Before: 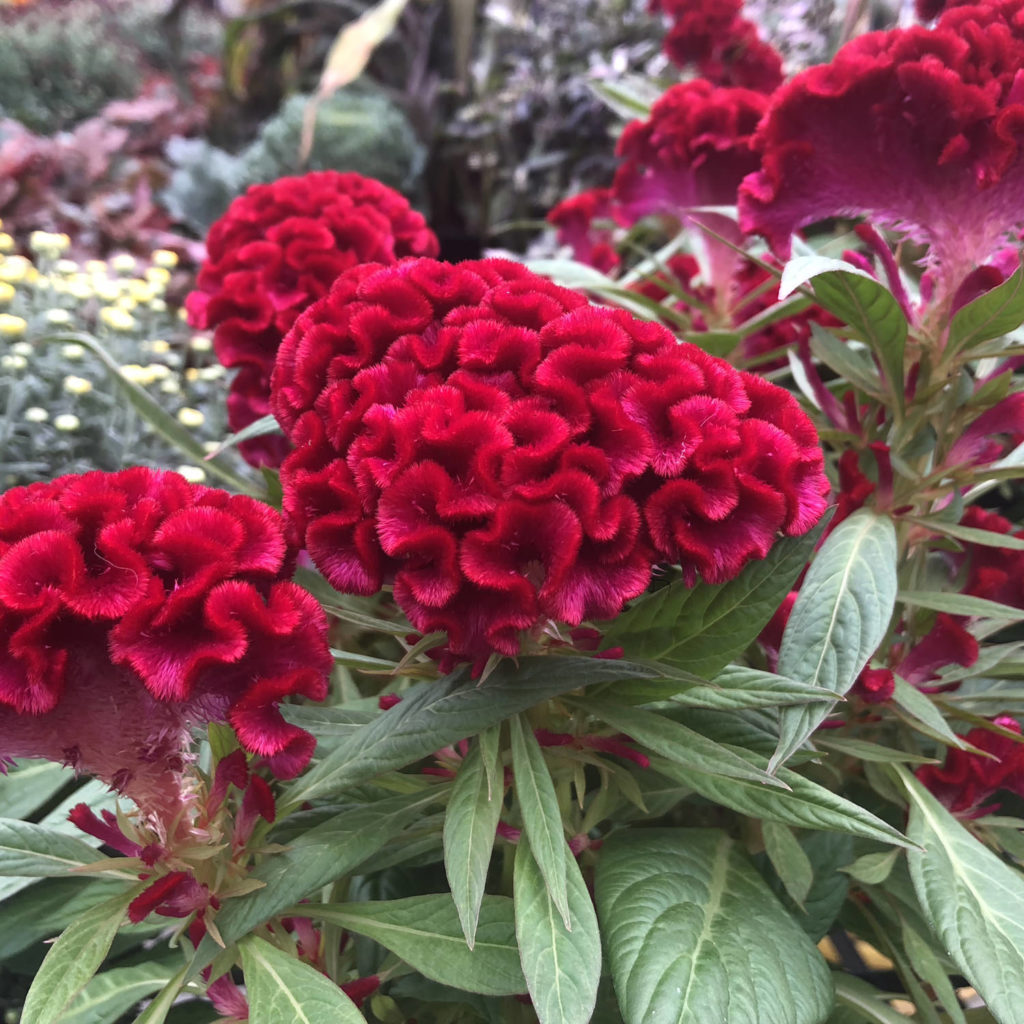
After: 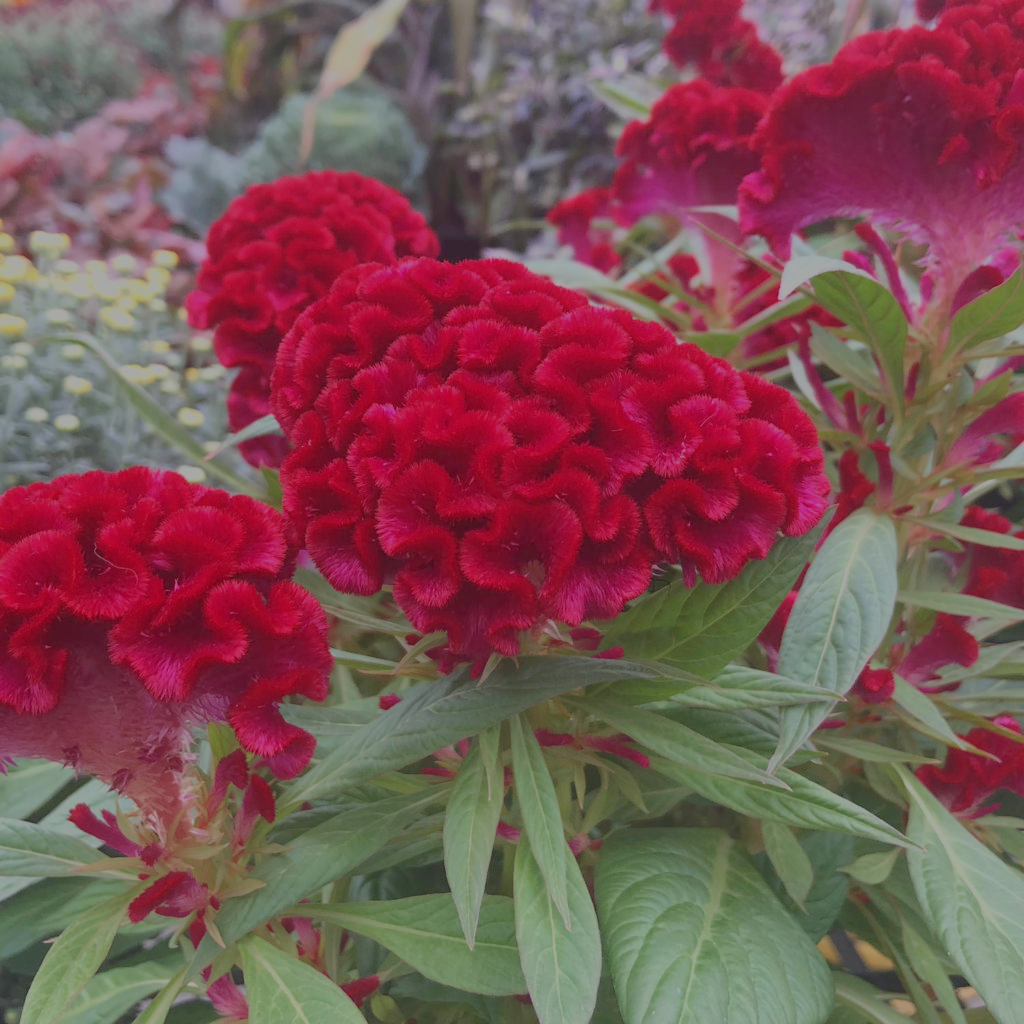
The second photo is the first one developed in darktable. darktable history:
filmic rgb: black relative exposure -16 EV, white relative exposure 8 EV, threshold 3 EV, hardness 4.17, latitude 50%, contrast 0.5, color science v5 (2021), contrast in shadows safe, contrast in highlights safe, enable highlight reconstruction true
